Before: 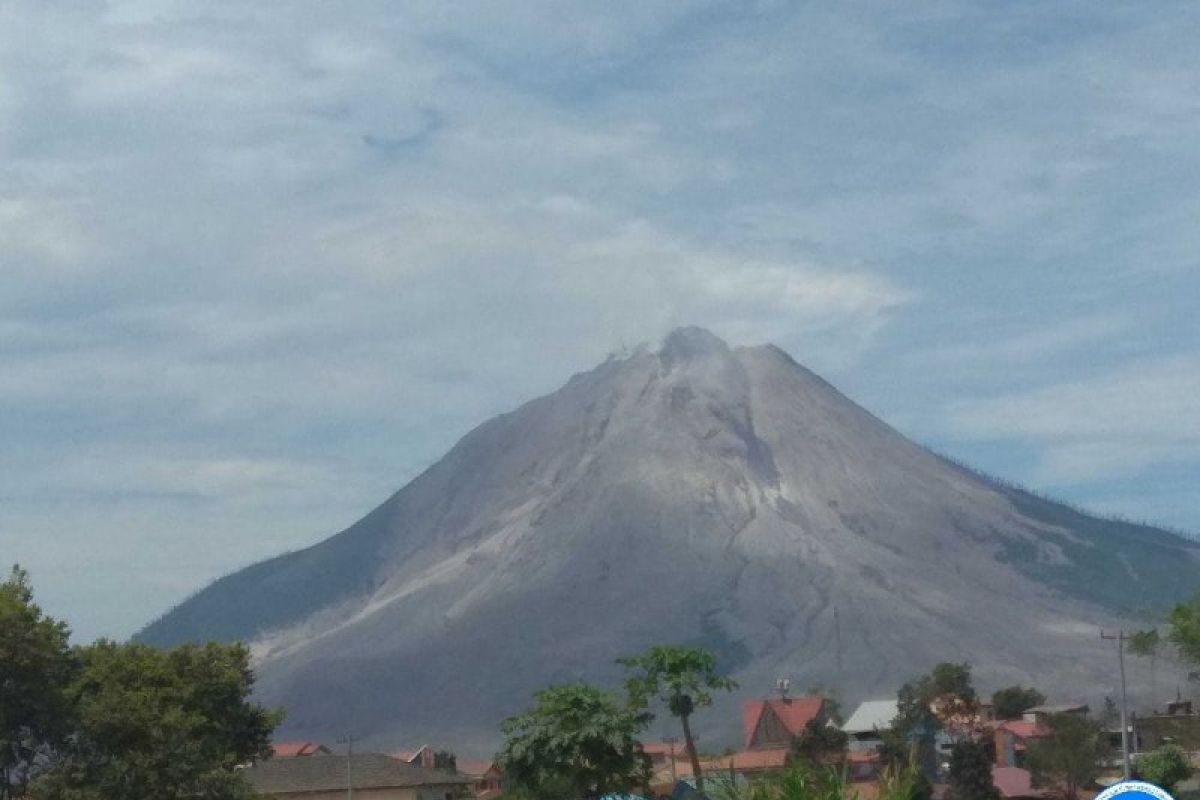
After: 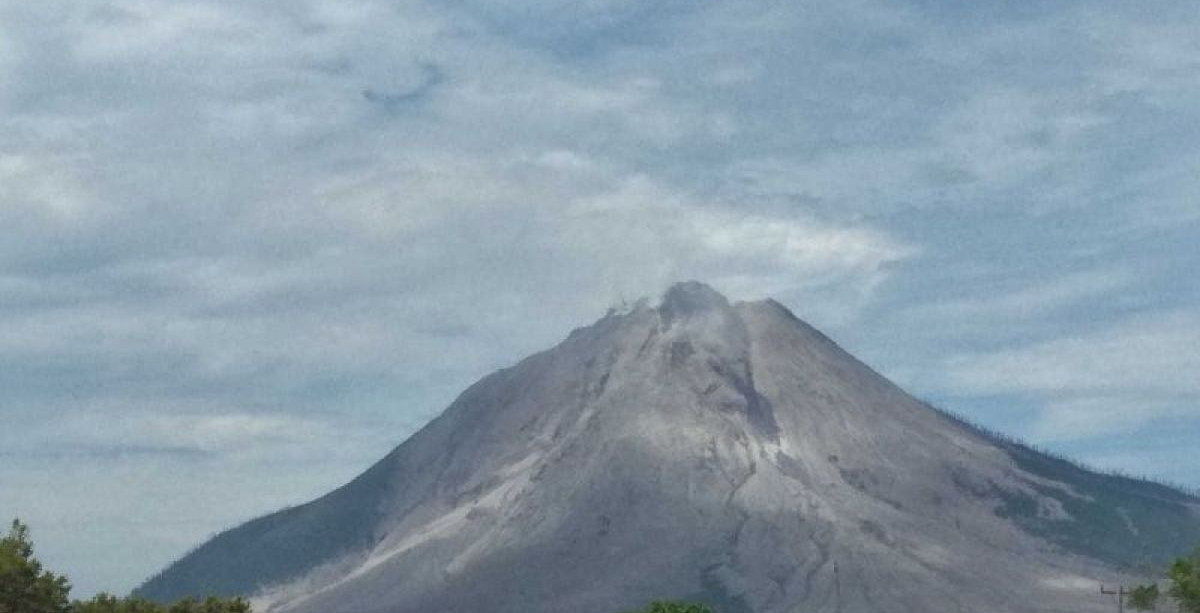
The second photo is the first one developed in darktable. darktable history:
crop: top 5.667%, bottom 17.637%
local contrast: mode bilateral grid, contrast 20, coarseness 50, detail 159%, midtone range 0.2
